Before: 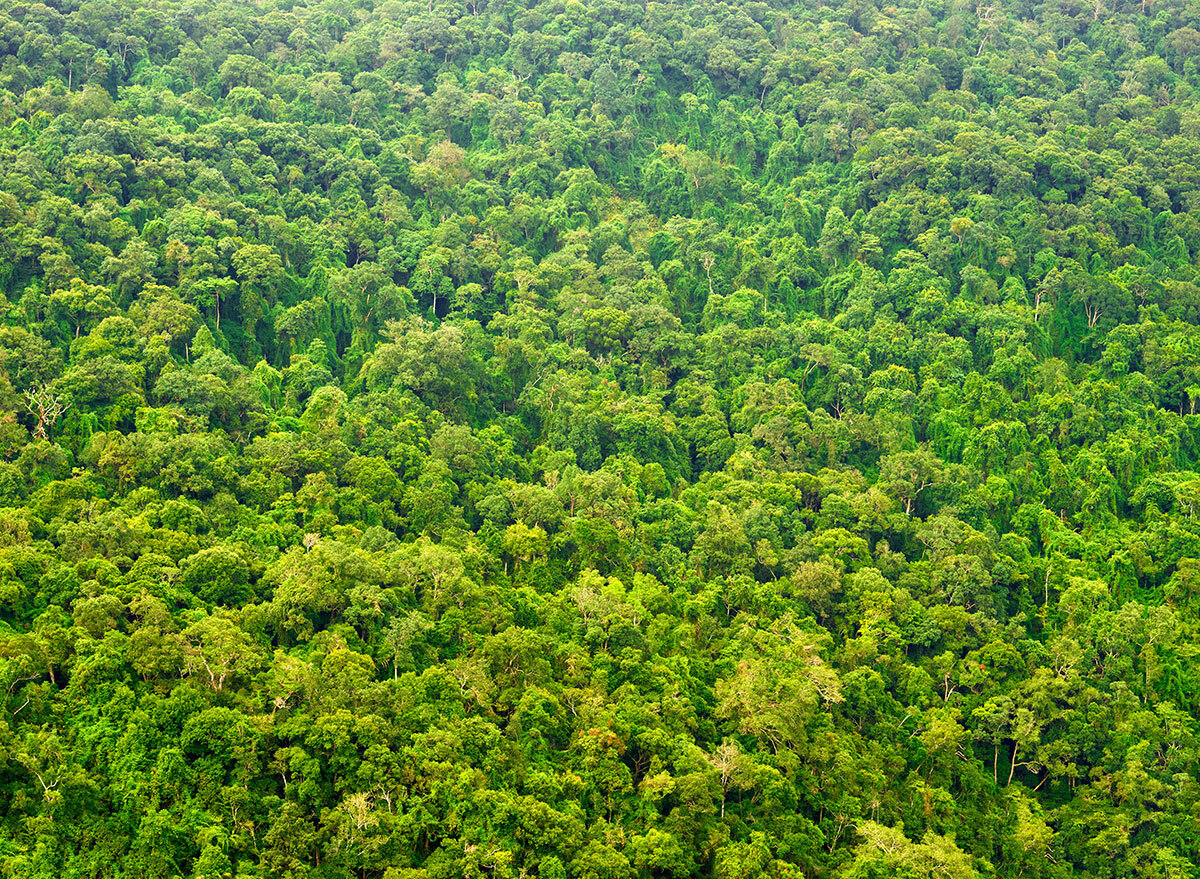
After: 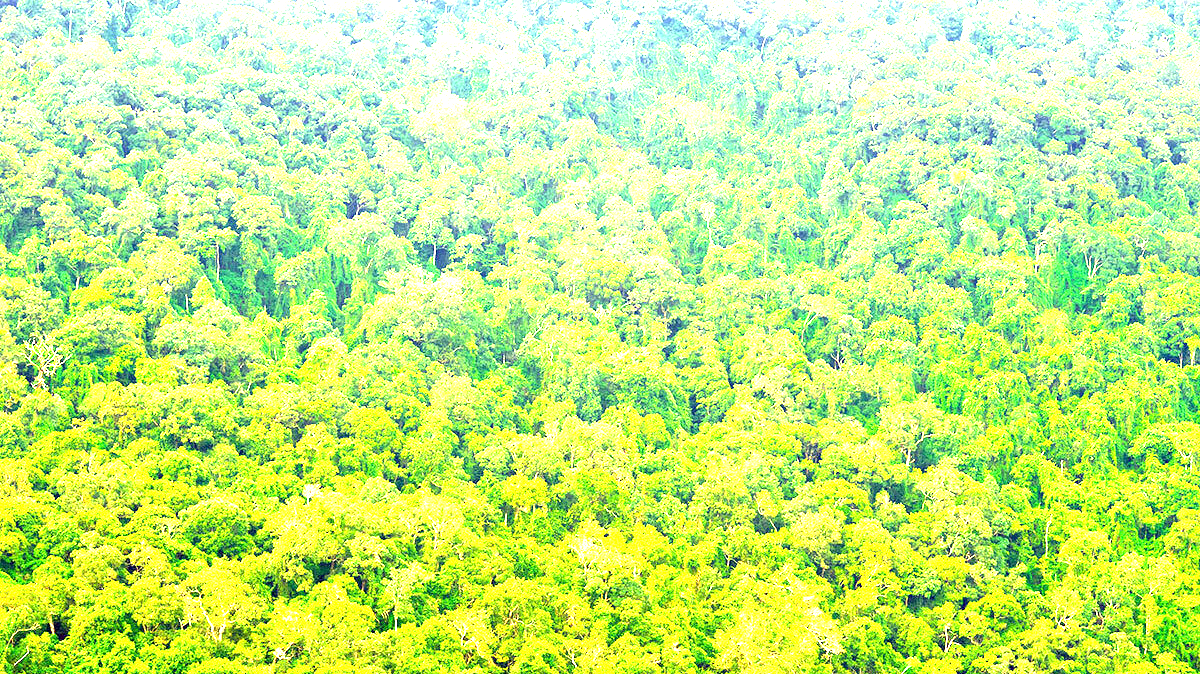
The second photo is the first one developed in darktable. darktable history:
exposure: black level correction 0.001, exposure 2.607 EV, compensate exposure bias true, compensate highlight preservation false
crop: top 5.667%, bottom 17.637%
